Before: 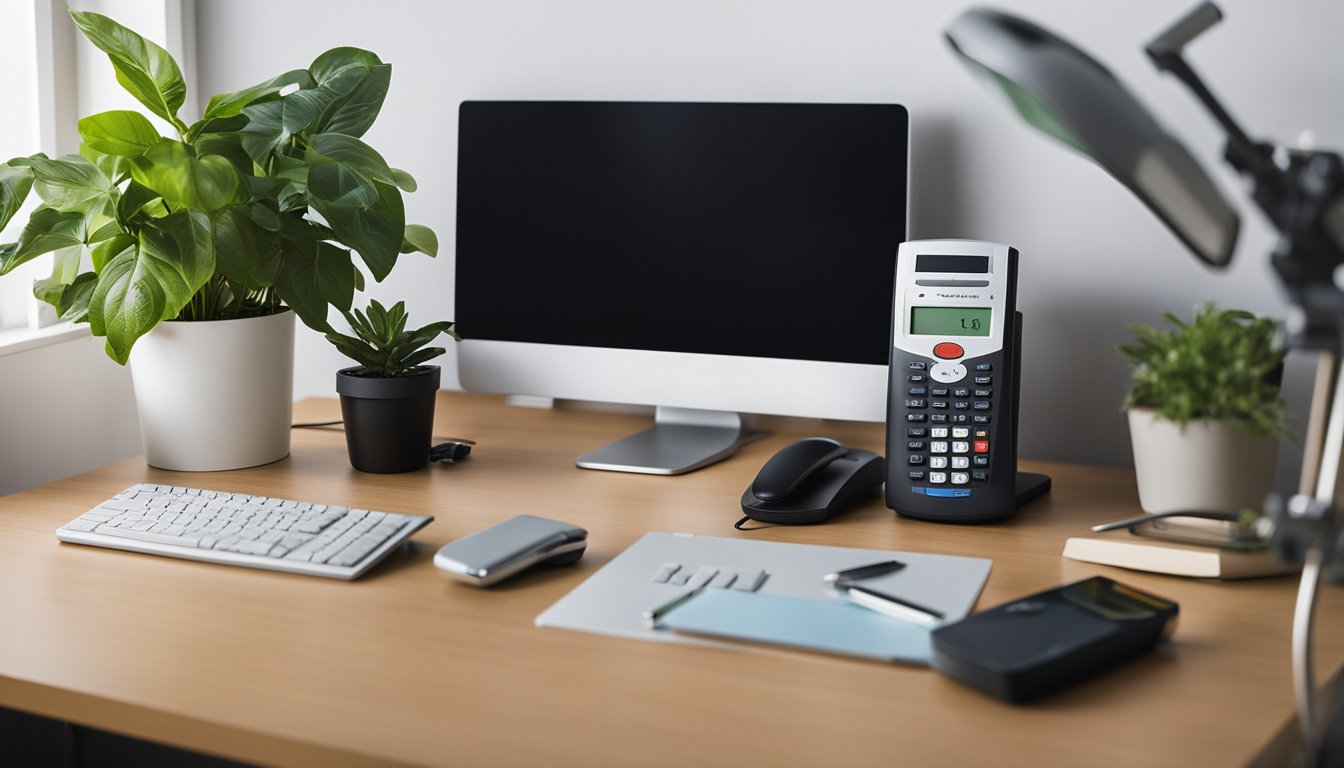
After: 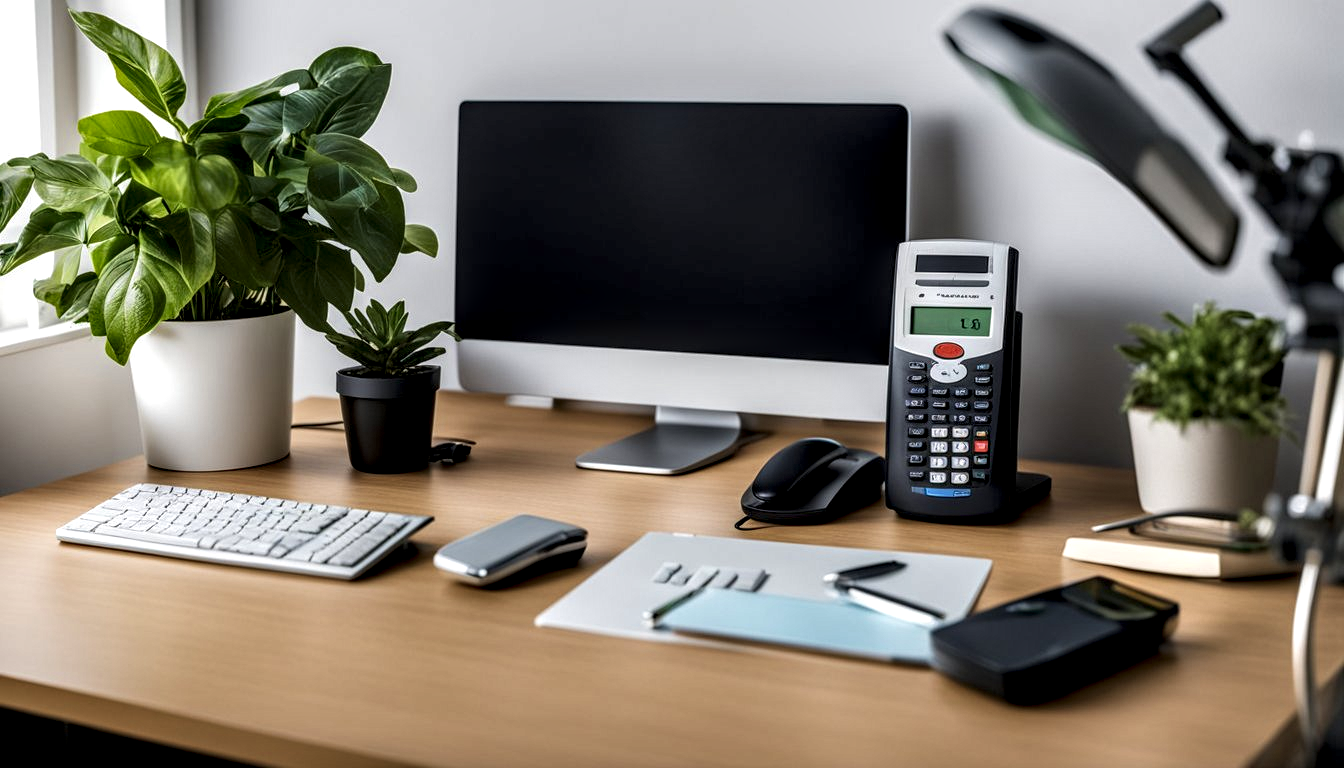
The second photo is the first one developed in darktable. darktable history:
velvia: strength 14.64%
local contrast: highlights 16%, detail 187%
